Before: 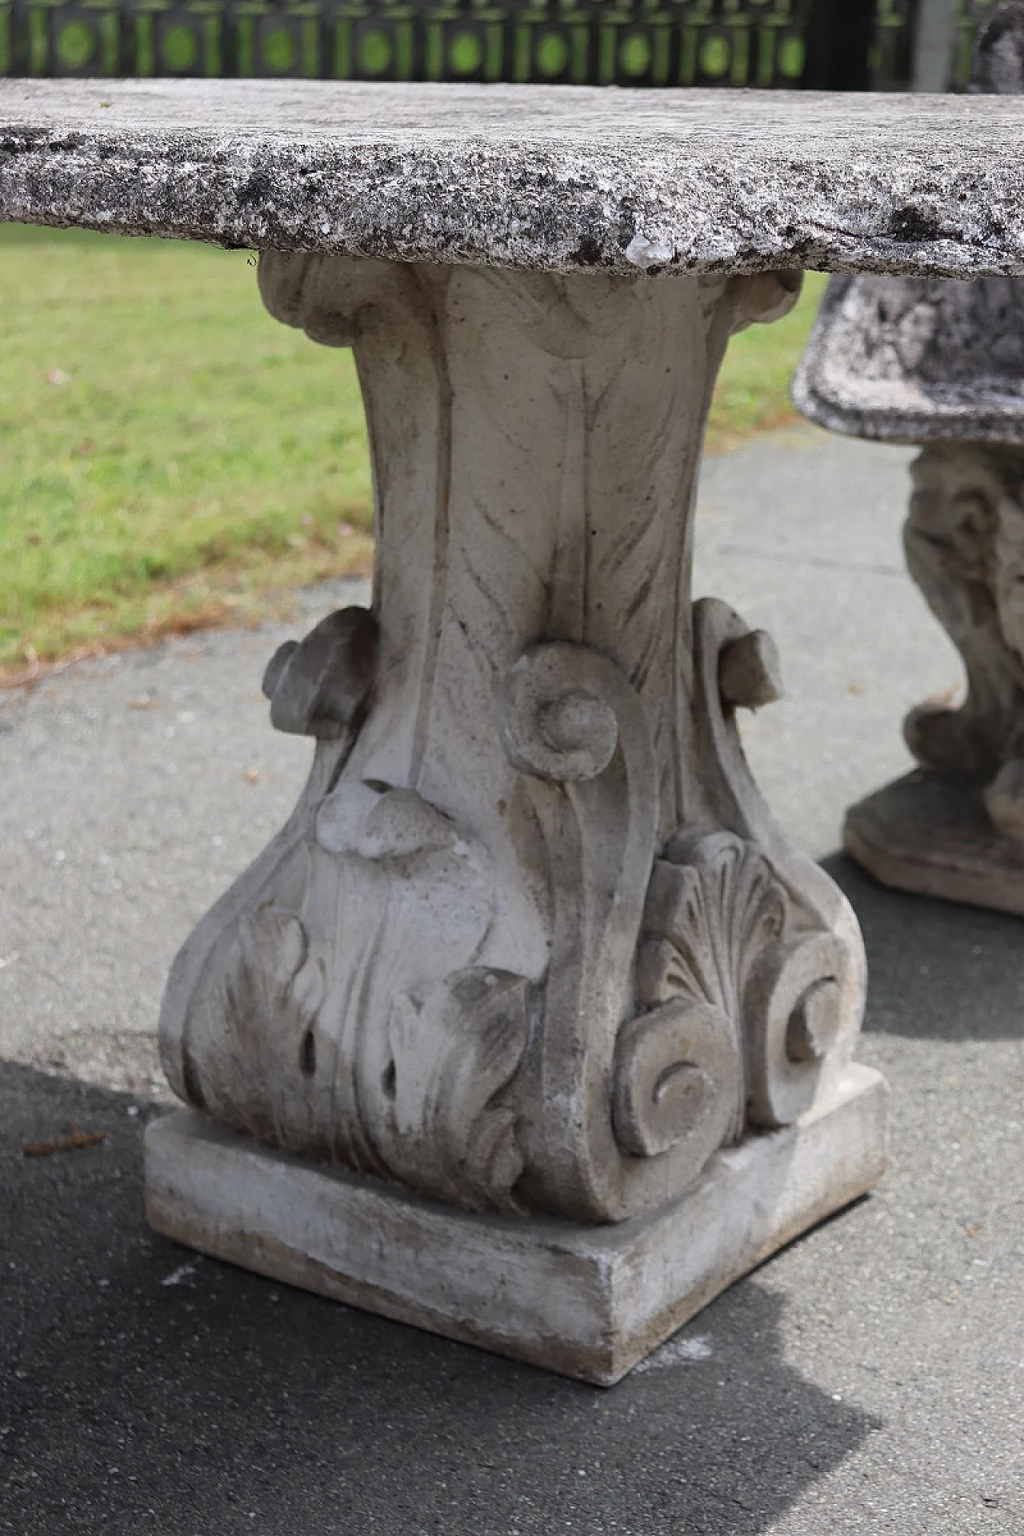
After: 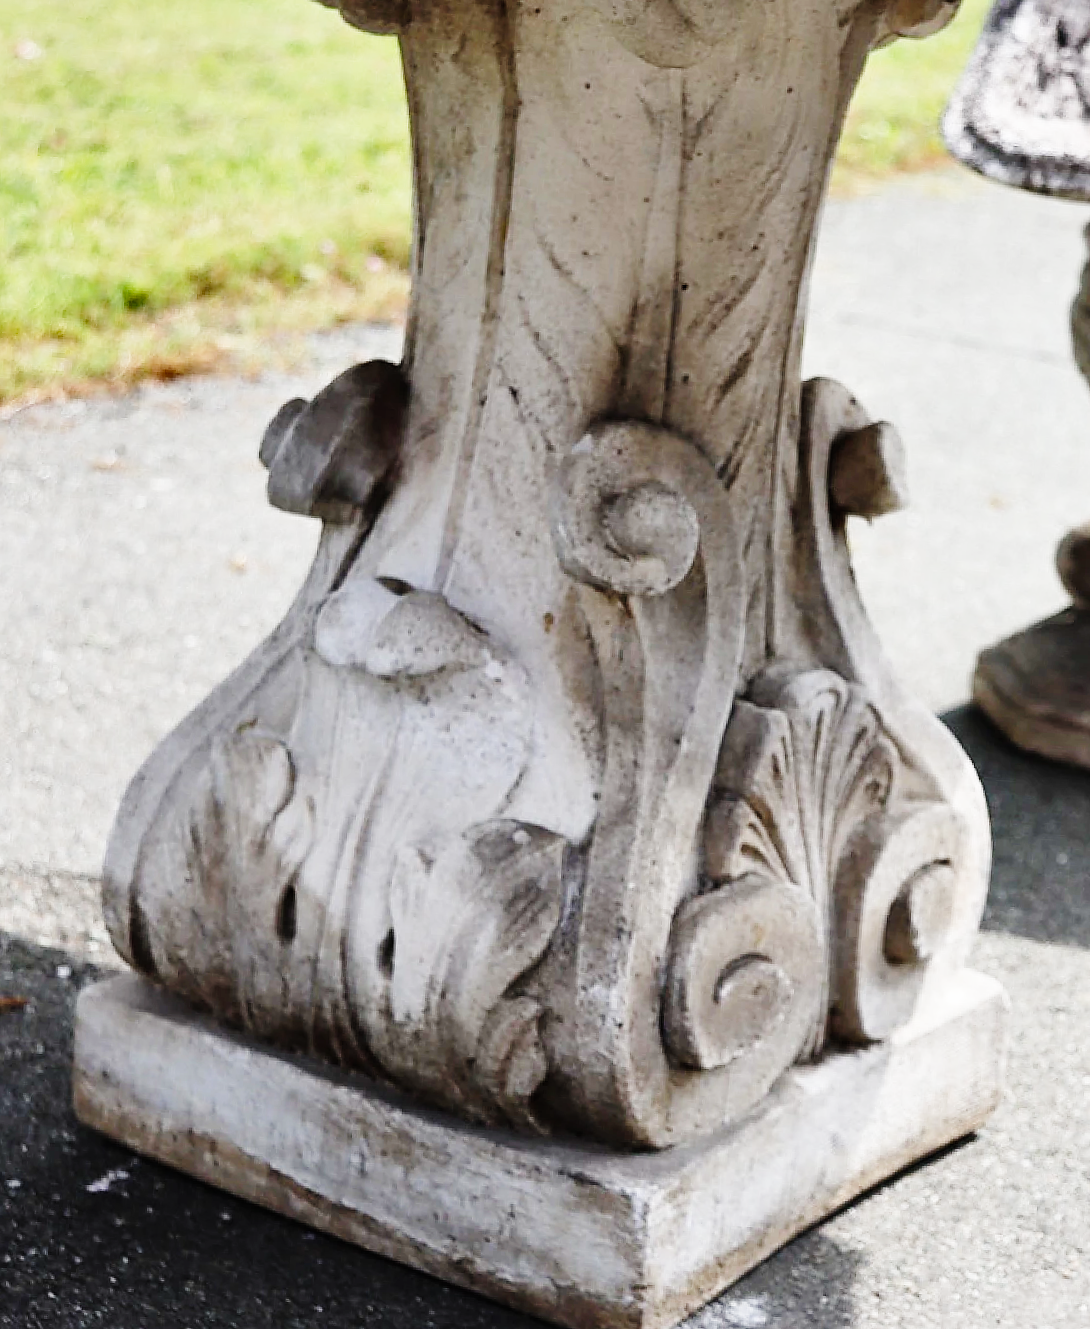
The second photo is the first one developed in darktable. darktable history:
sharpen: radius 1.867, amount 0.393, threshold 1.207
shadows and highlights: shadows 32.47, highlights -46.24, compress 49.8%, soften with gaussian
base curve: curves: ch0 [(0, 0) (0, 0) (0.002, 0.001) (0.008, 0.003) (0.019, 0.011) (0.037, 0.037) (0.064, 0.11) (0.102, 0.232) (0.152, 0.379) (0.216, 0.524) (0.296, 0.665) (0.394, 0.789) (0.512, 0.881) (0.651, 0.945) (0.813, 0.986) (1, 1)], preserve colors none
crop and rotate: angle -3.62°, left 9.727%, top 21.304%, right 12.289%, bottom 12.102%
